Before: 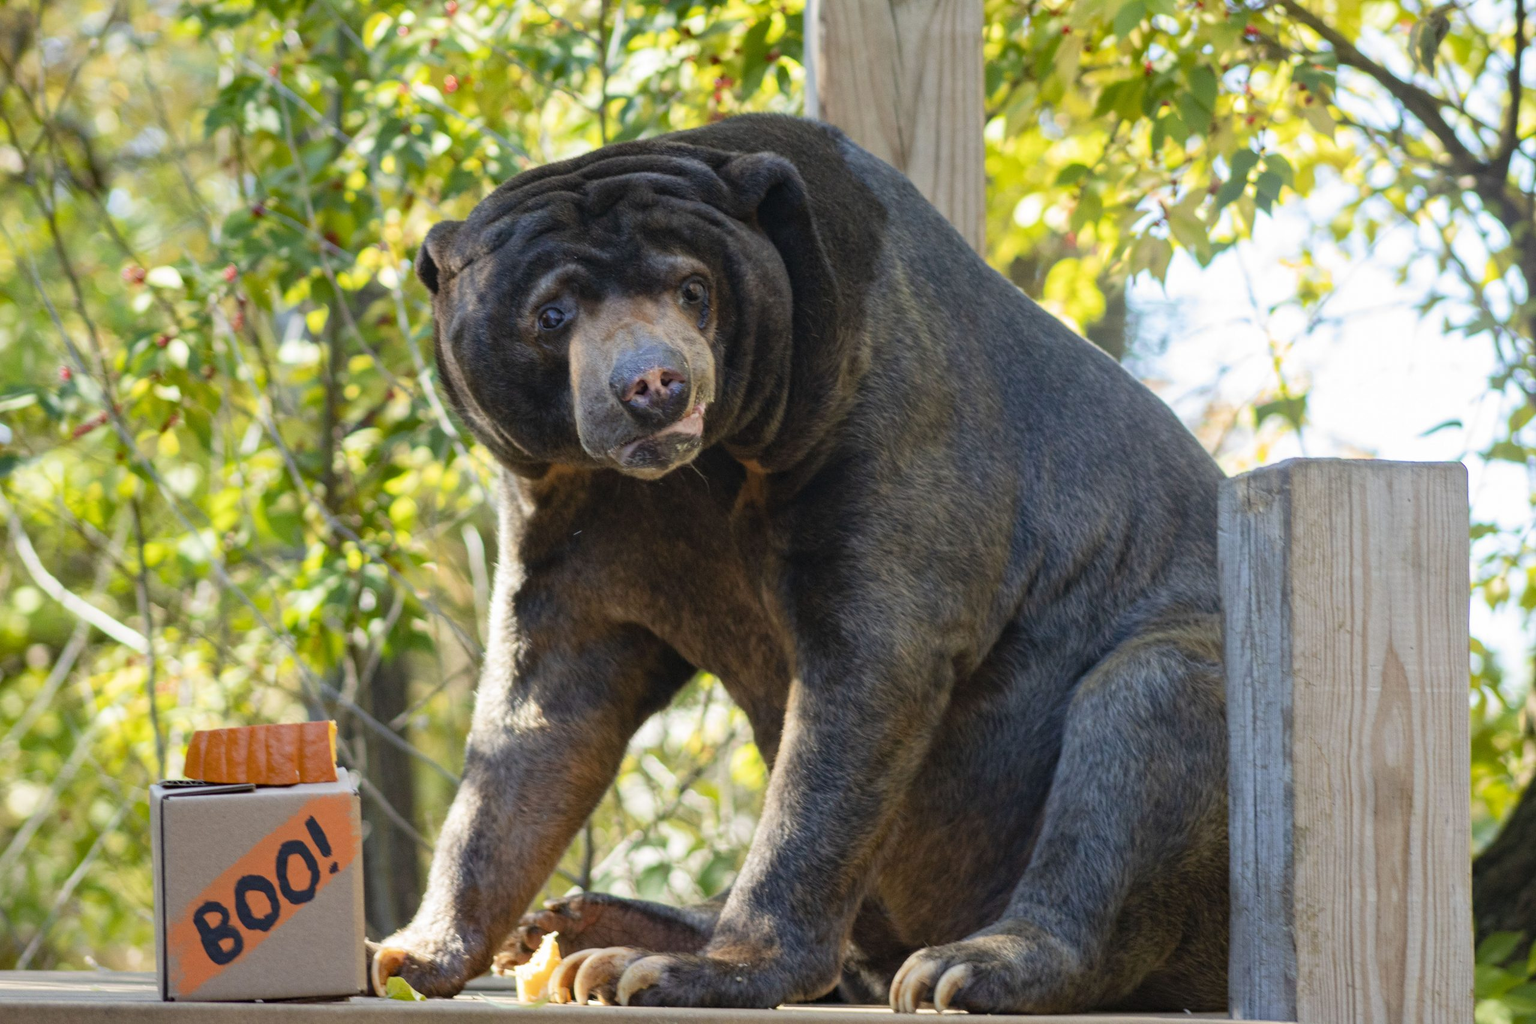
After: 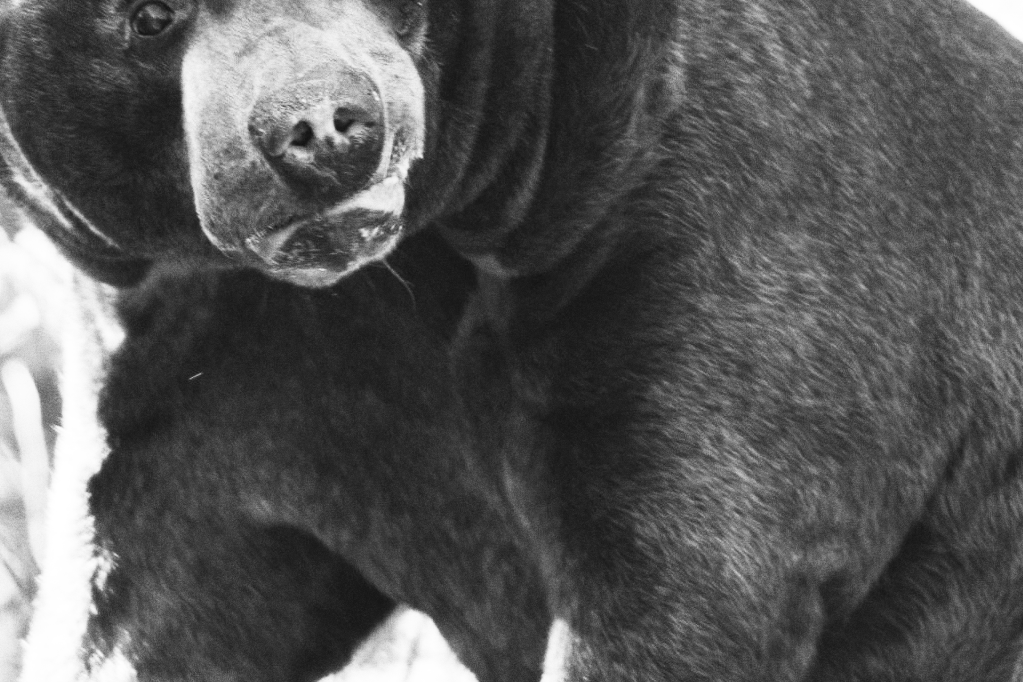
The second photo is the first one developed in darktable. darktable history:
crop: left 30%, top 30%, right 30%, bottom 30%
contrast brightness saturation: contrast 0.53, brightness 0.47, saturation -1
grain: coarseness 0.09 ISO
